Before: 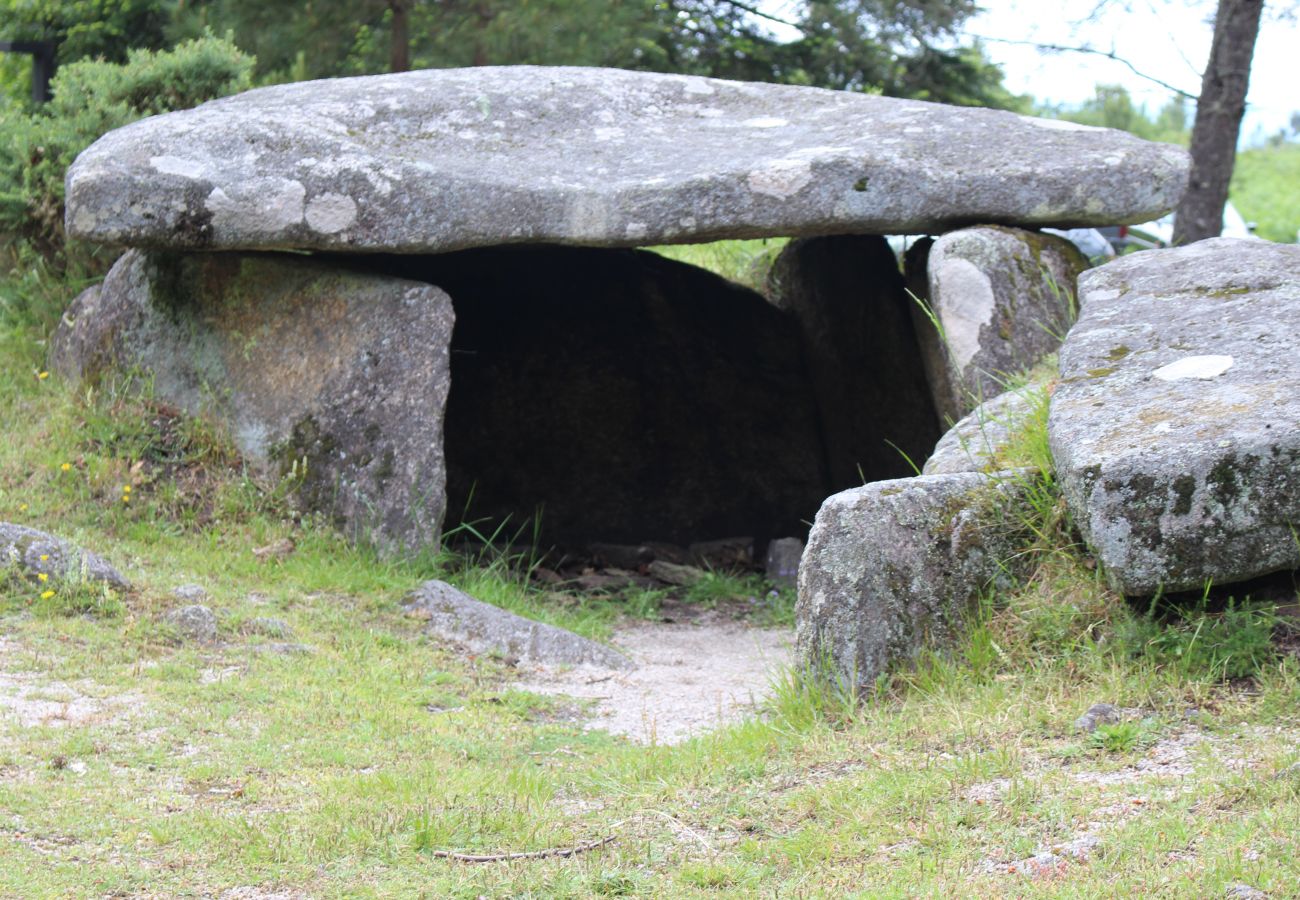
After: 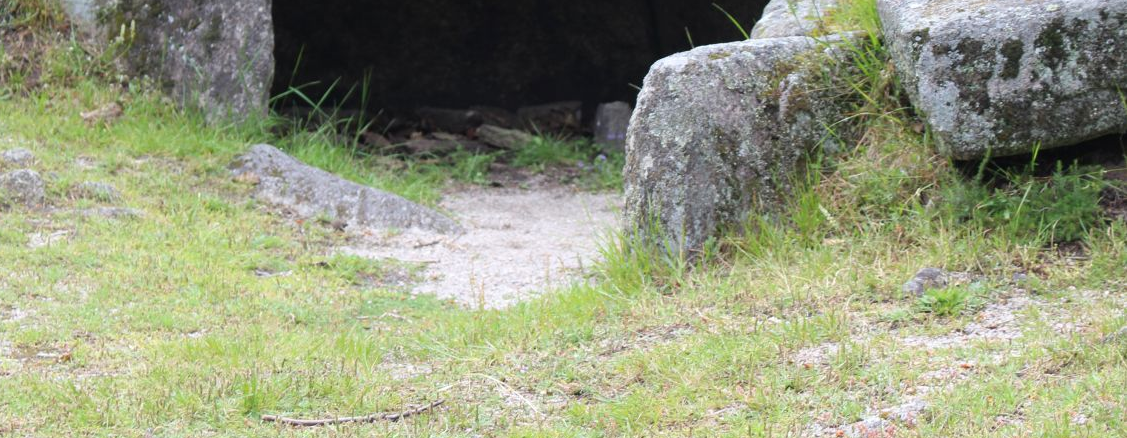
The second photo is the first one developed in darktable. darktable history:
crop and rotate: left 13.298%, top 48.467%, bottom 2.813%
